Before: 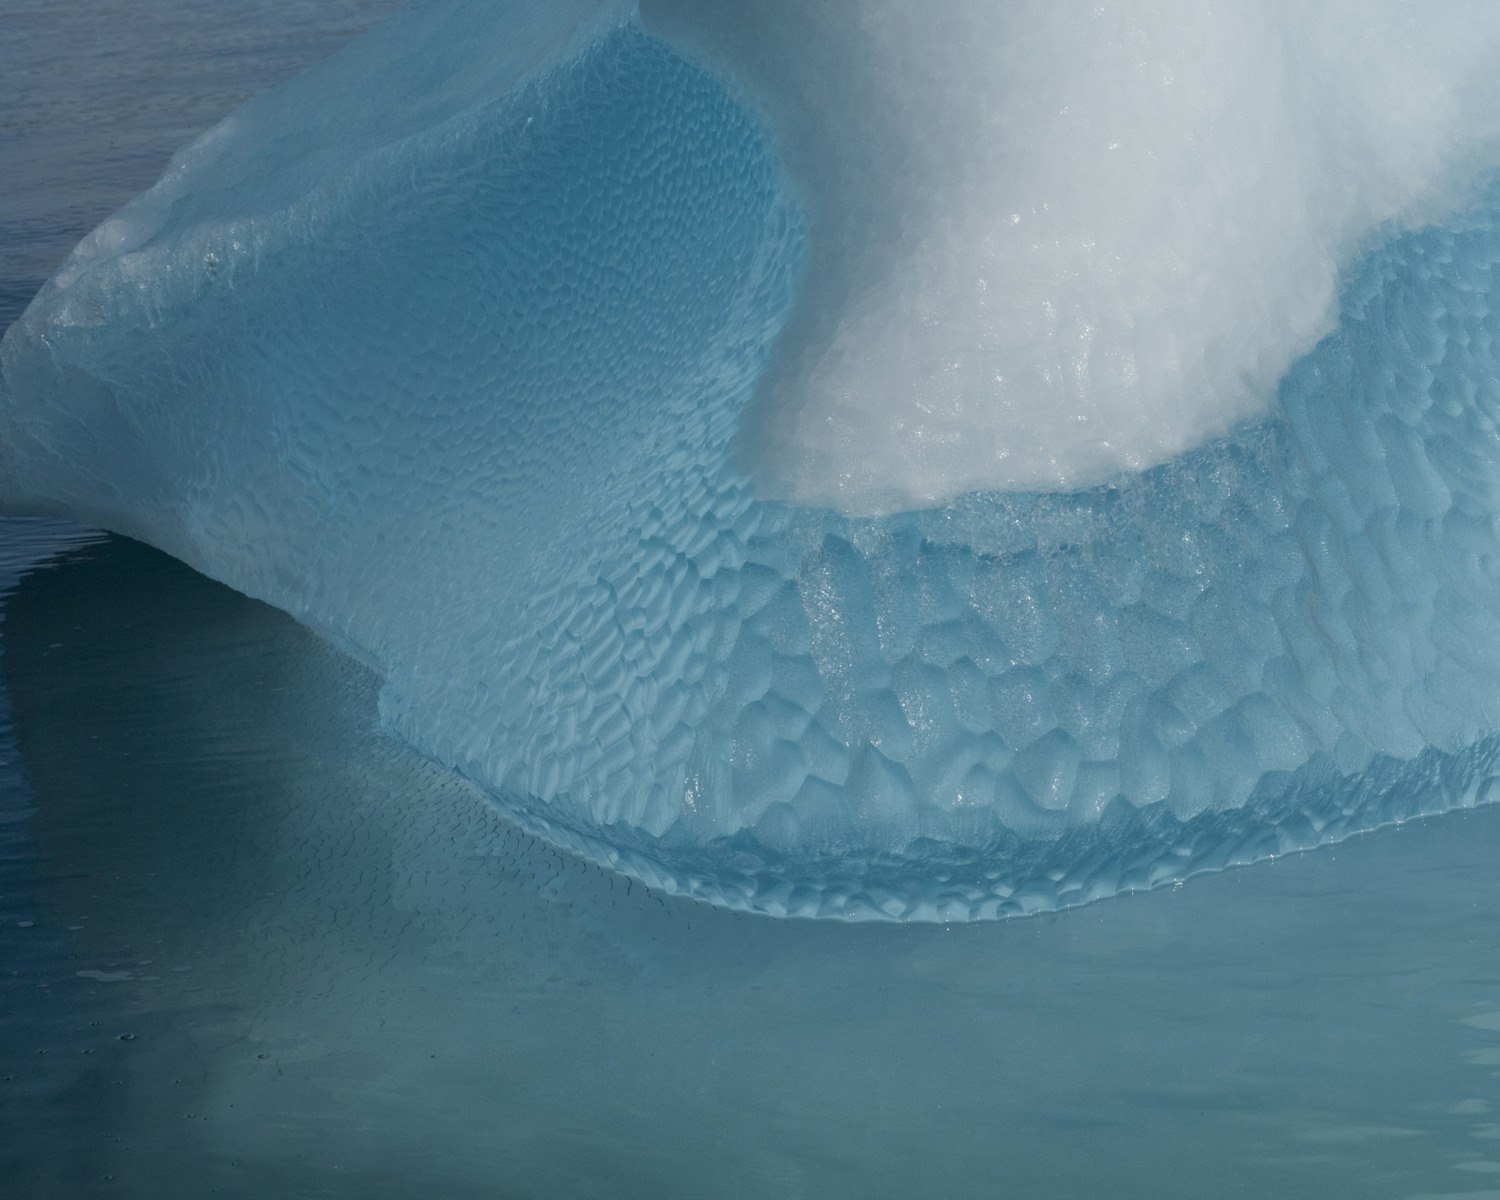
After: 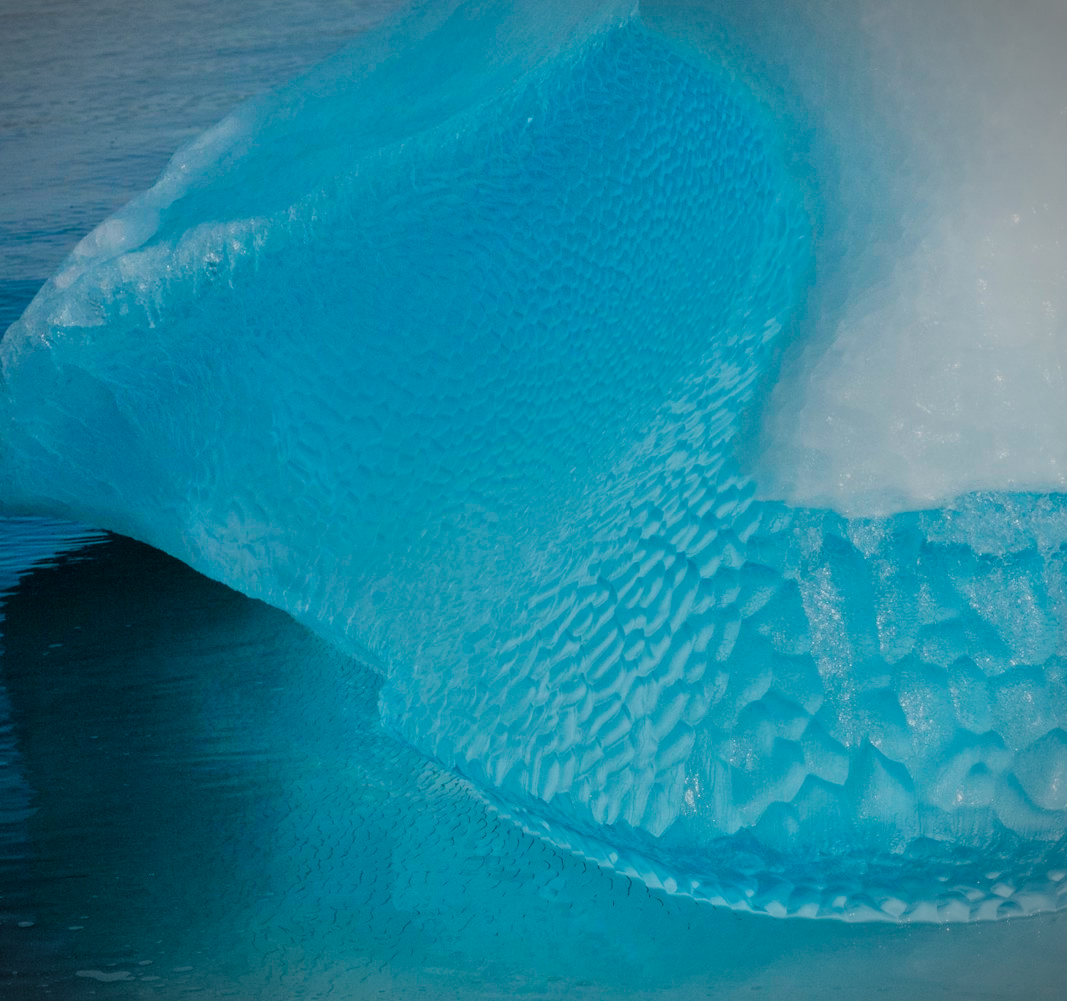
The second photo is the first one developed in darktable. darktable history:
crop: right 28.856%, bottom 16.58%
exposure: exposure 0.201 EV, compensate highlight preservation false
tone equalizer: -8 EV 0.028 EV, -7 EV -0.03 EV, -6 EV 0.009 EV, -5 EV 0.053 EV, -4 EV 0.279 EV, -3 EV 0.631 EV, -2 EV 0.572 EV, -1 EV 0.185 EV, +0 EV 0.039 EV
vignetting: fall-off start 97.13%, width/height ratio 1.182
color balance rgb: power › chroma 0.652%, power › hue 60°, perceptual saturation grading › global saturation 20%, perceptual saturation grading › highlights -49.149%, perceptual saturation grading › shadows 25.368%, perceptual brilliance grading › global brilliance 2.053%, perceptual brilliance grading › highlights -3.661%, global vibrance 50.222%
filmic rgb: black relative exposure -9.25 EV, white relative exposure 6.81 EV, hardness 3.1, contrast 1.059, preserve chrominance RGB euclidean norm, color science v5 (2021), contrast in shadows safe, contrast in highlights safe
local contrast: mode bilateral grid, contrast 20, coarseness 49, detail 119%, midtone range 0.2
